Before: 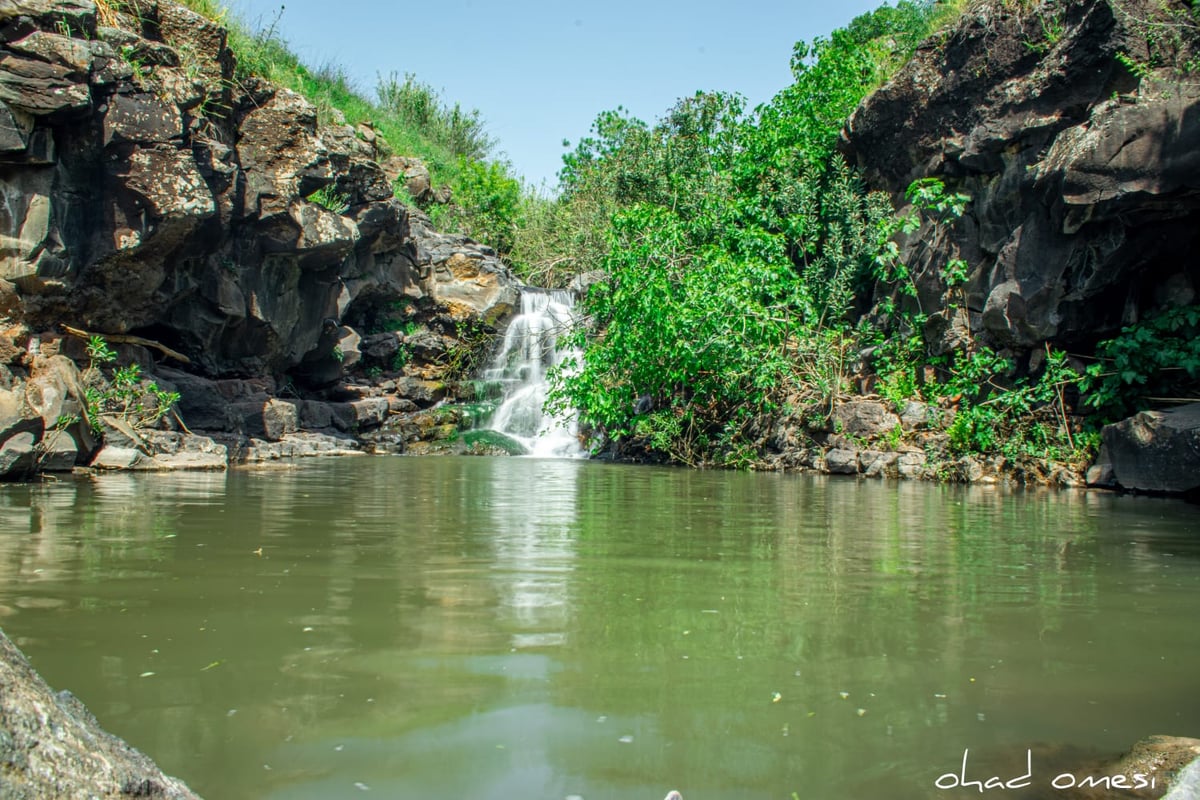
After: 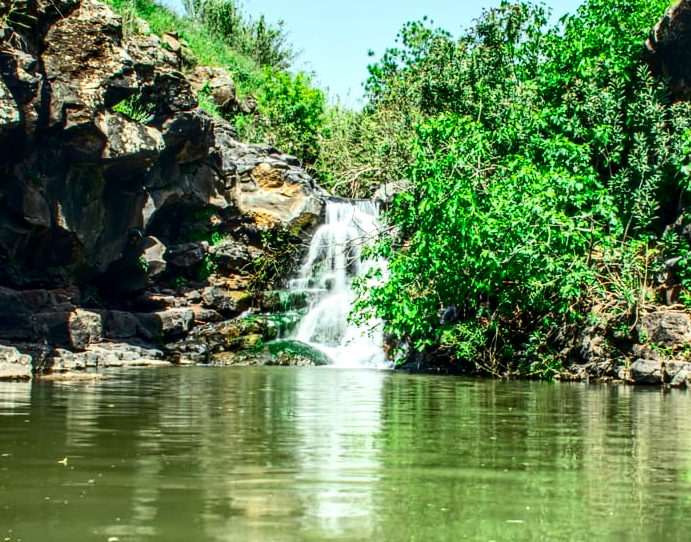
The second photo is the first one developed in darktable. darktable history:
crop: left 16.251%, top 11.309%, right 26.132%, bottom 20.838%
contrast brightness saturation: contrast 0.339, brightness -0.083, saturation 0.167
exposure: exposure 0.197 EV, compensate highlight preservation false
local contrast: on, module defaults
tone equalizer: mask exposure compensation -0.514 EV
